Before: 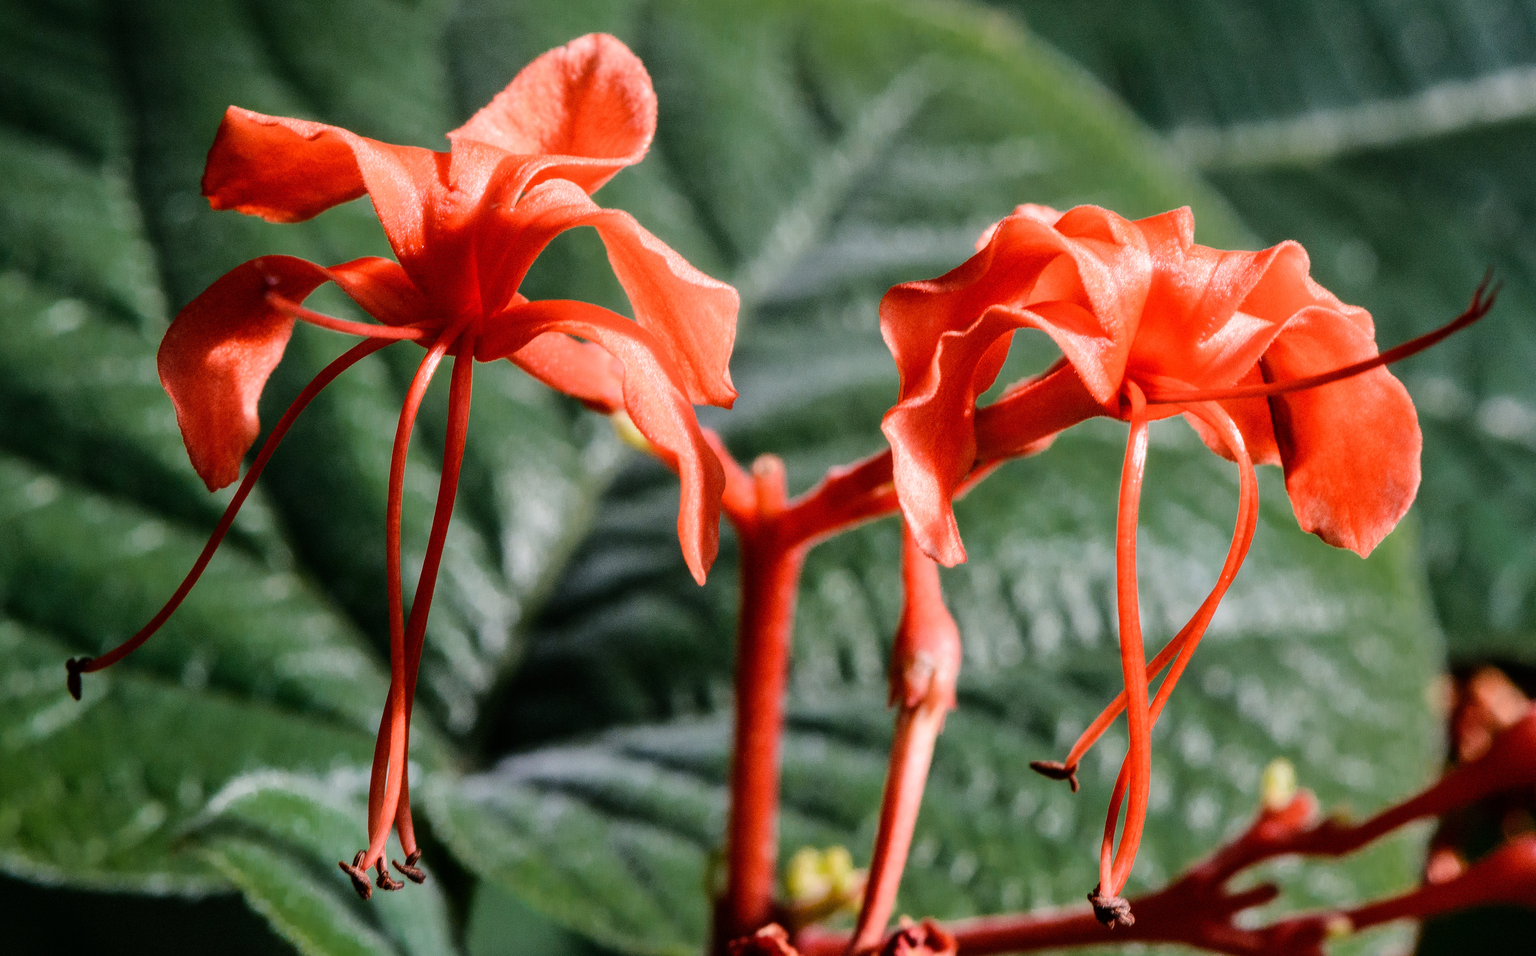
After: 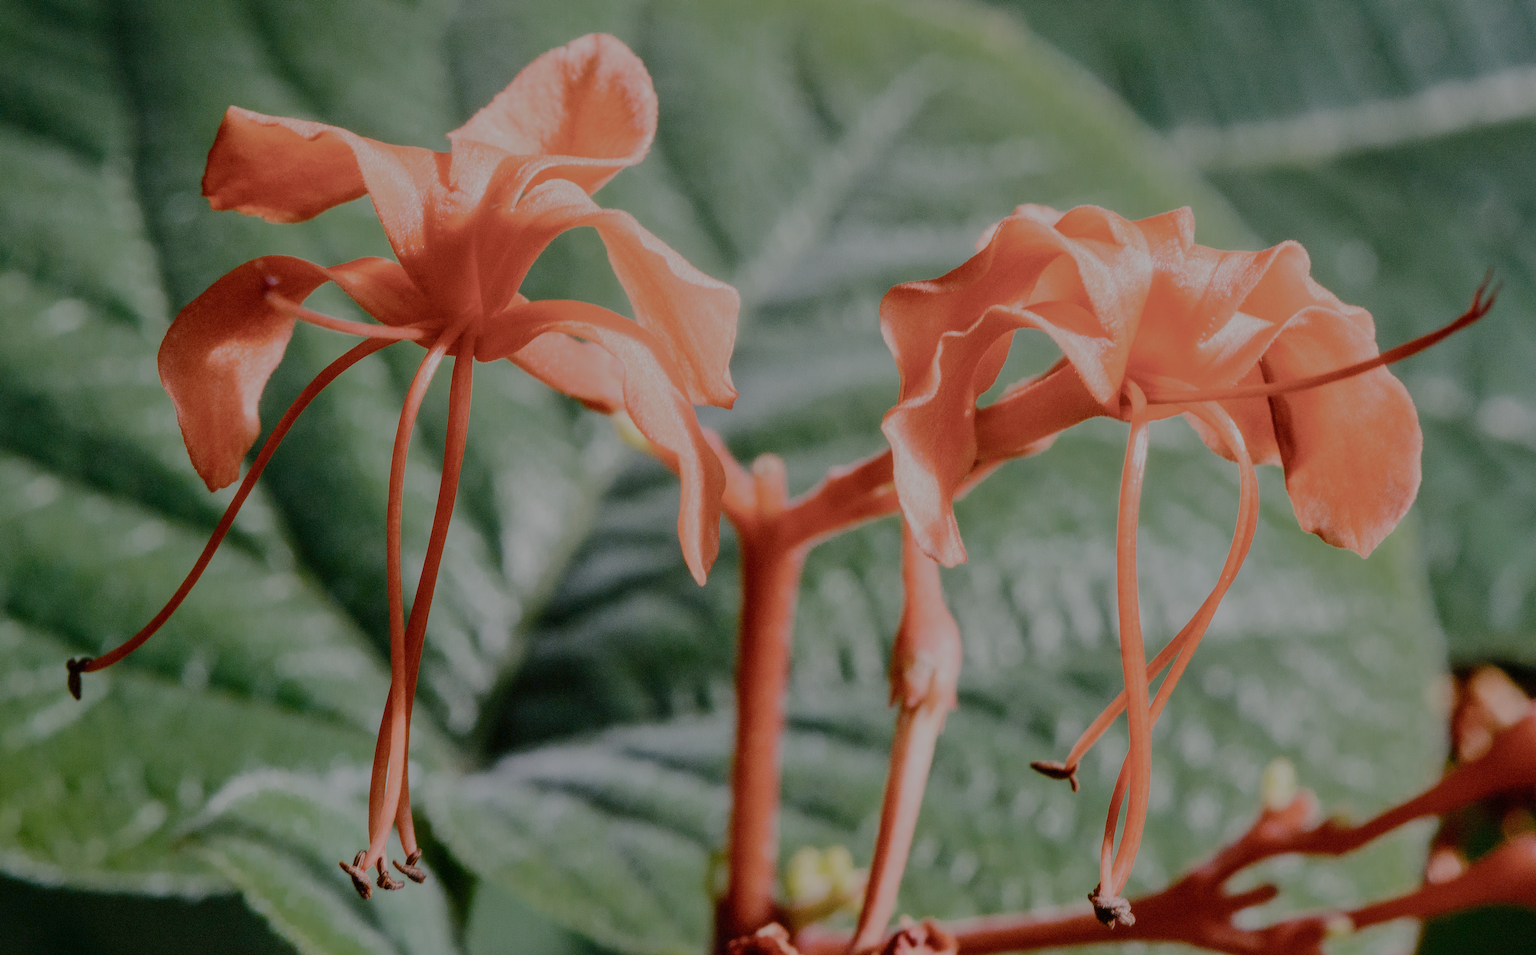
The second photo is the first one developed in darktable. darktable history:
exposure: exposure 0.189 EV, compensate highlight preservation false
color balance rgb: linear chroma grading › shadows -1.589%, linear chroma grading › highlights -14.179%, linear chroma grading › global chroma -9.535%, linear chroma grading › mid-tones -10.433%, perceptual saturation grading › global saturation 19.48%, global vibrance 20%
filmic rgb: black relative exposure -13.95 EV, white relative exposure 7.96 EV, hardness 3.74, latitude 50.14%, contrast 0.514, preserve chrominance no, color science v5 (2021), contrast in shadows safe, contrast in highlights safe
